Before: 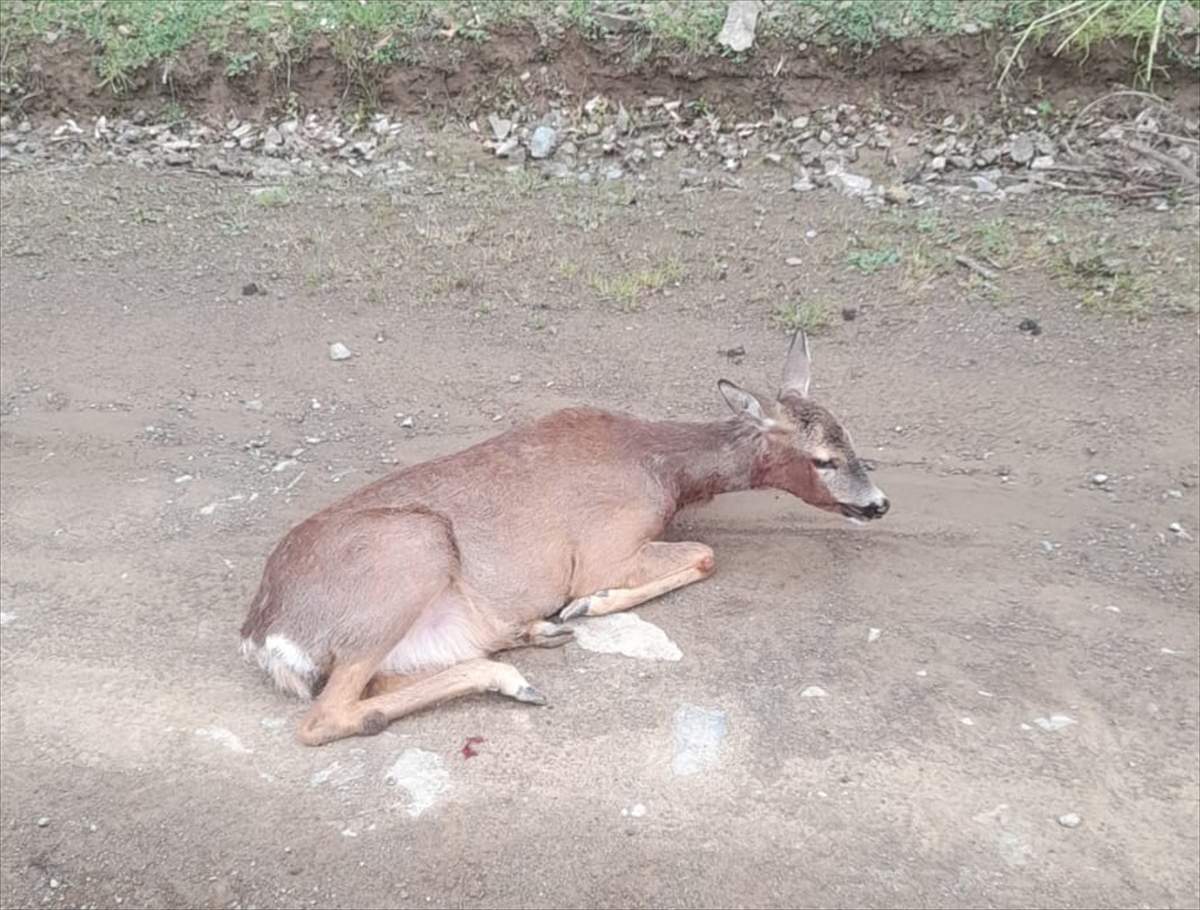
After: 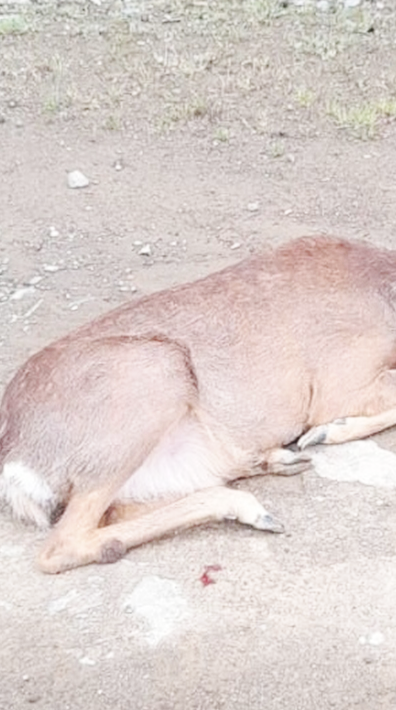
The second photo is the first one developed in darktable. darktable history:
base curve: curves: ch0 [(0, 0) (0.032, 0.025) (0.121, 0.166) (0.206, 0.329) (0.605, 0.79) (1, 1)], preserve colors none
crop and rotate: left 21.886%, top 18.974%, right 45.105%, bottom 3.004%
